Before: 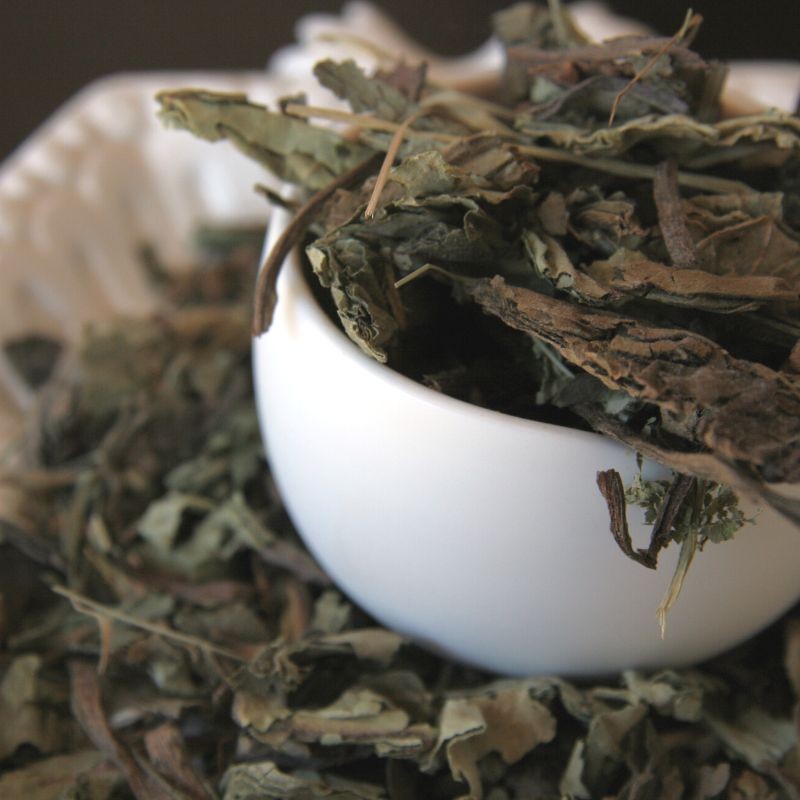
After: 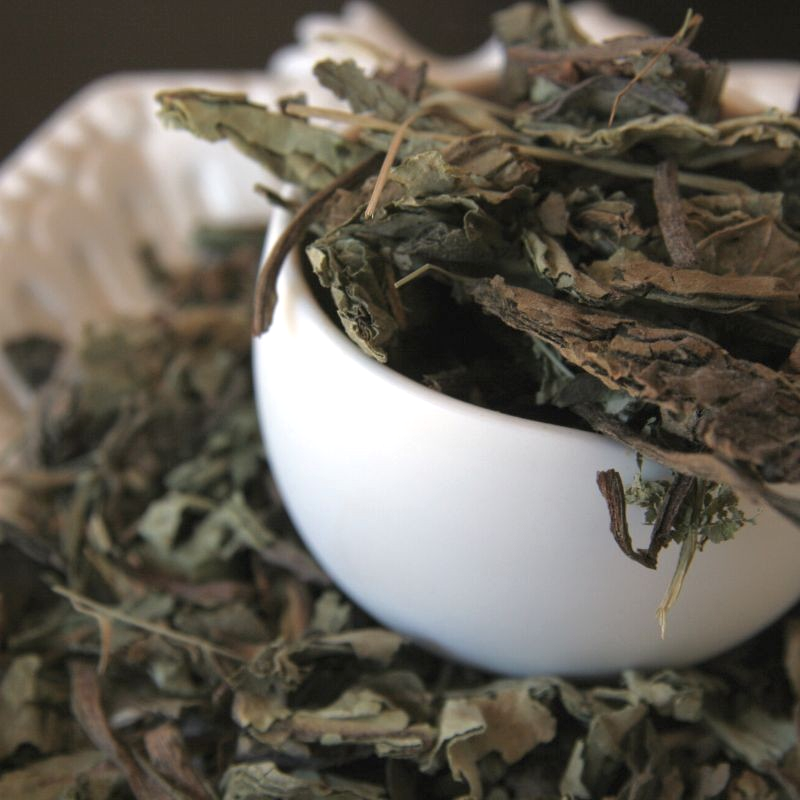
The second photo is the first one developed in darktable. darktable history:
tone equalizer: on, module defaults
local contrast: highlights 105%, shadows 101%, detail 119%, midtone range 0.2
